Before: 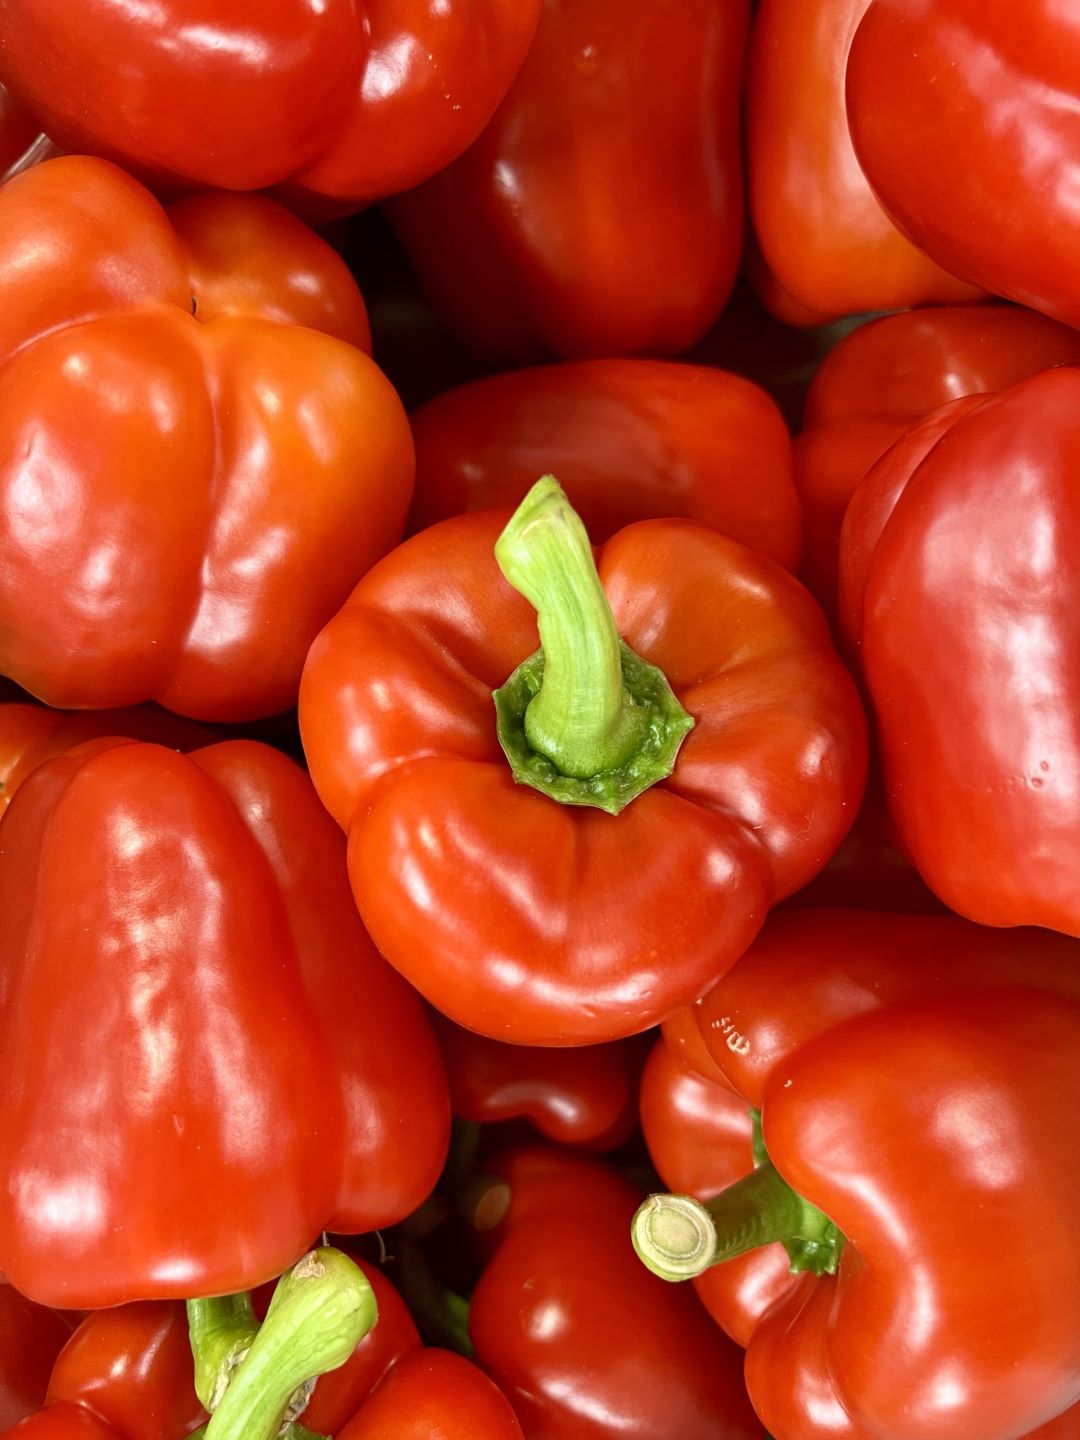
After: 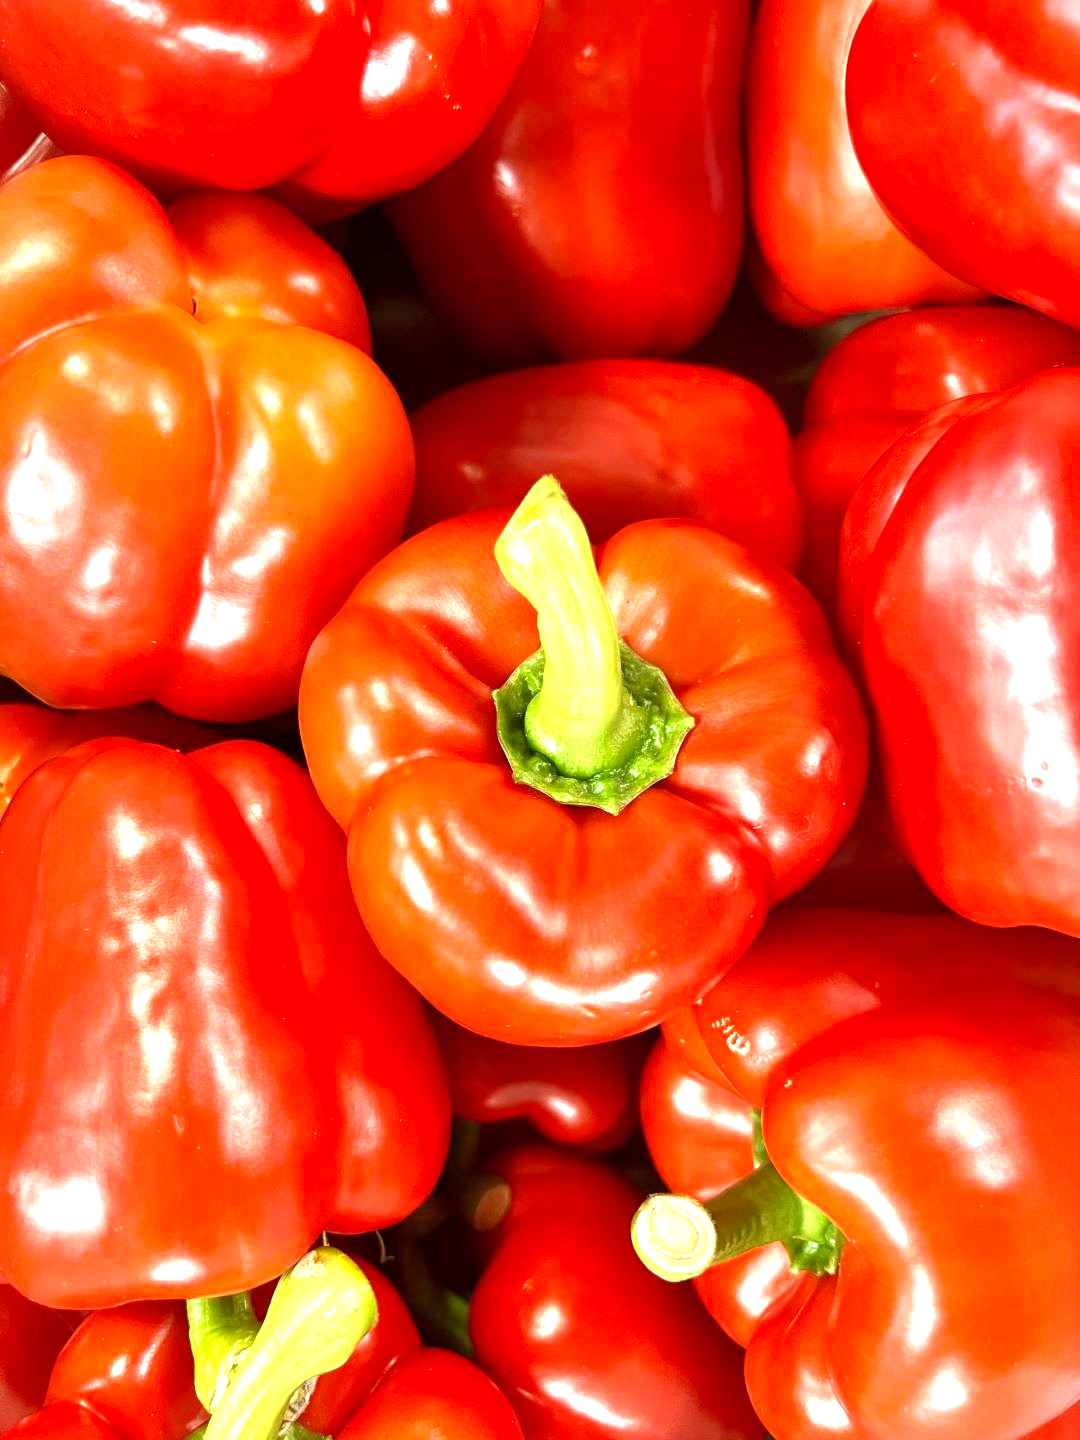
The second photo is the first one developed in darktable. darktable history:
exposure: exposure 1.061 EV, compensate highlight preservation false
color balance: contrast 10%
